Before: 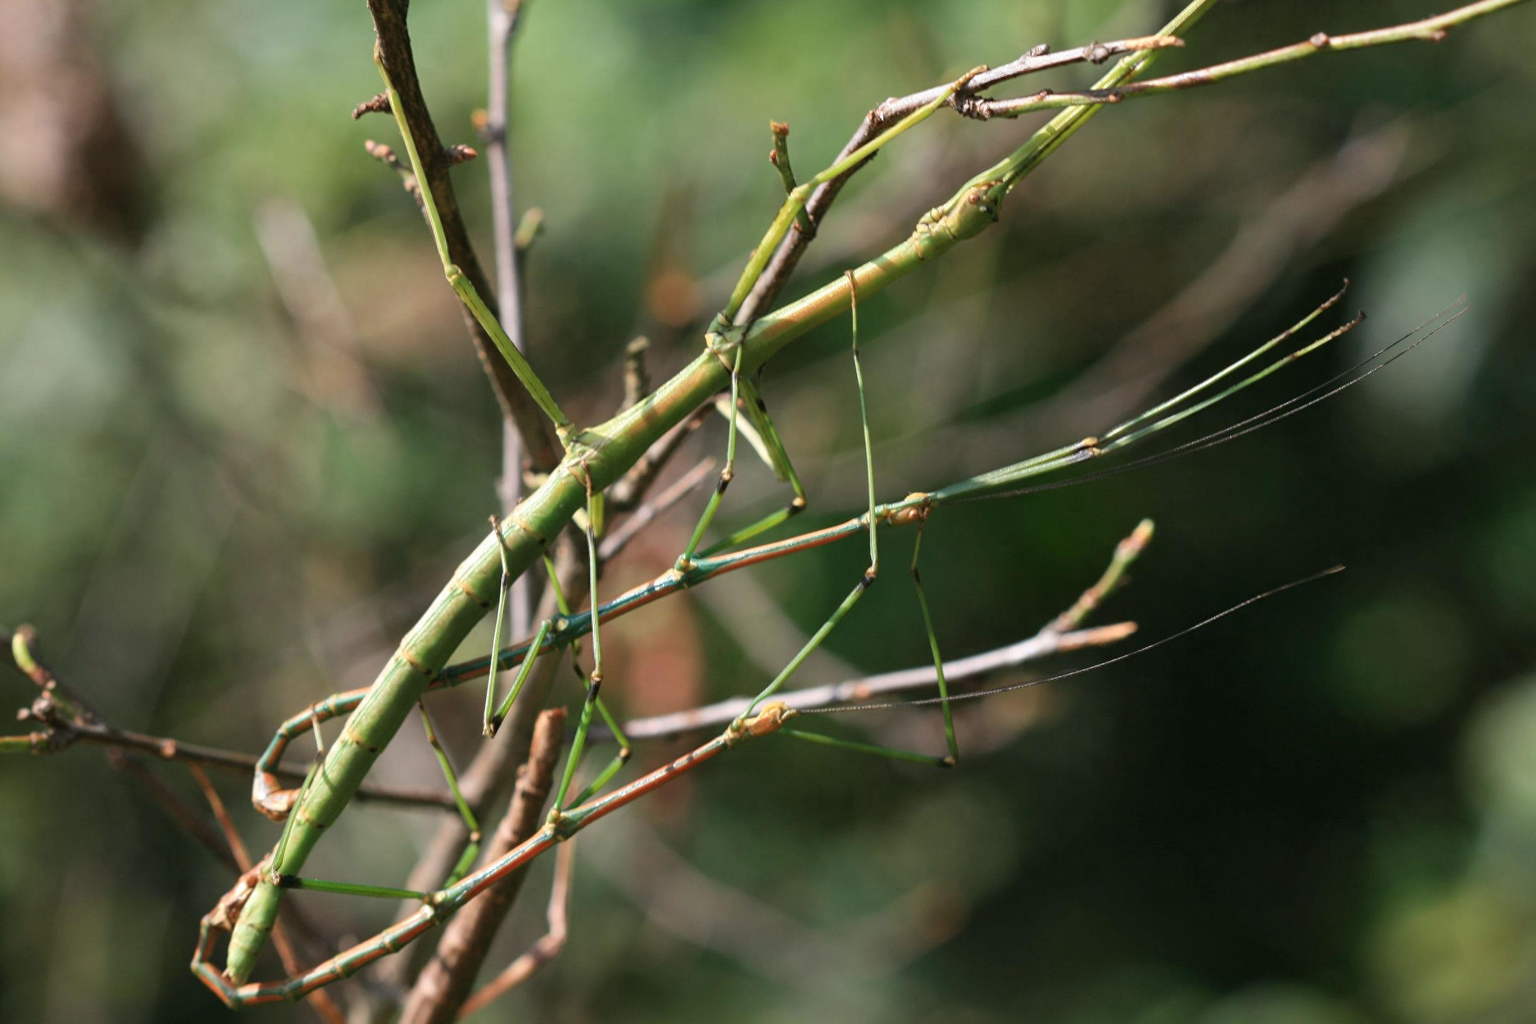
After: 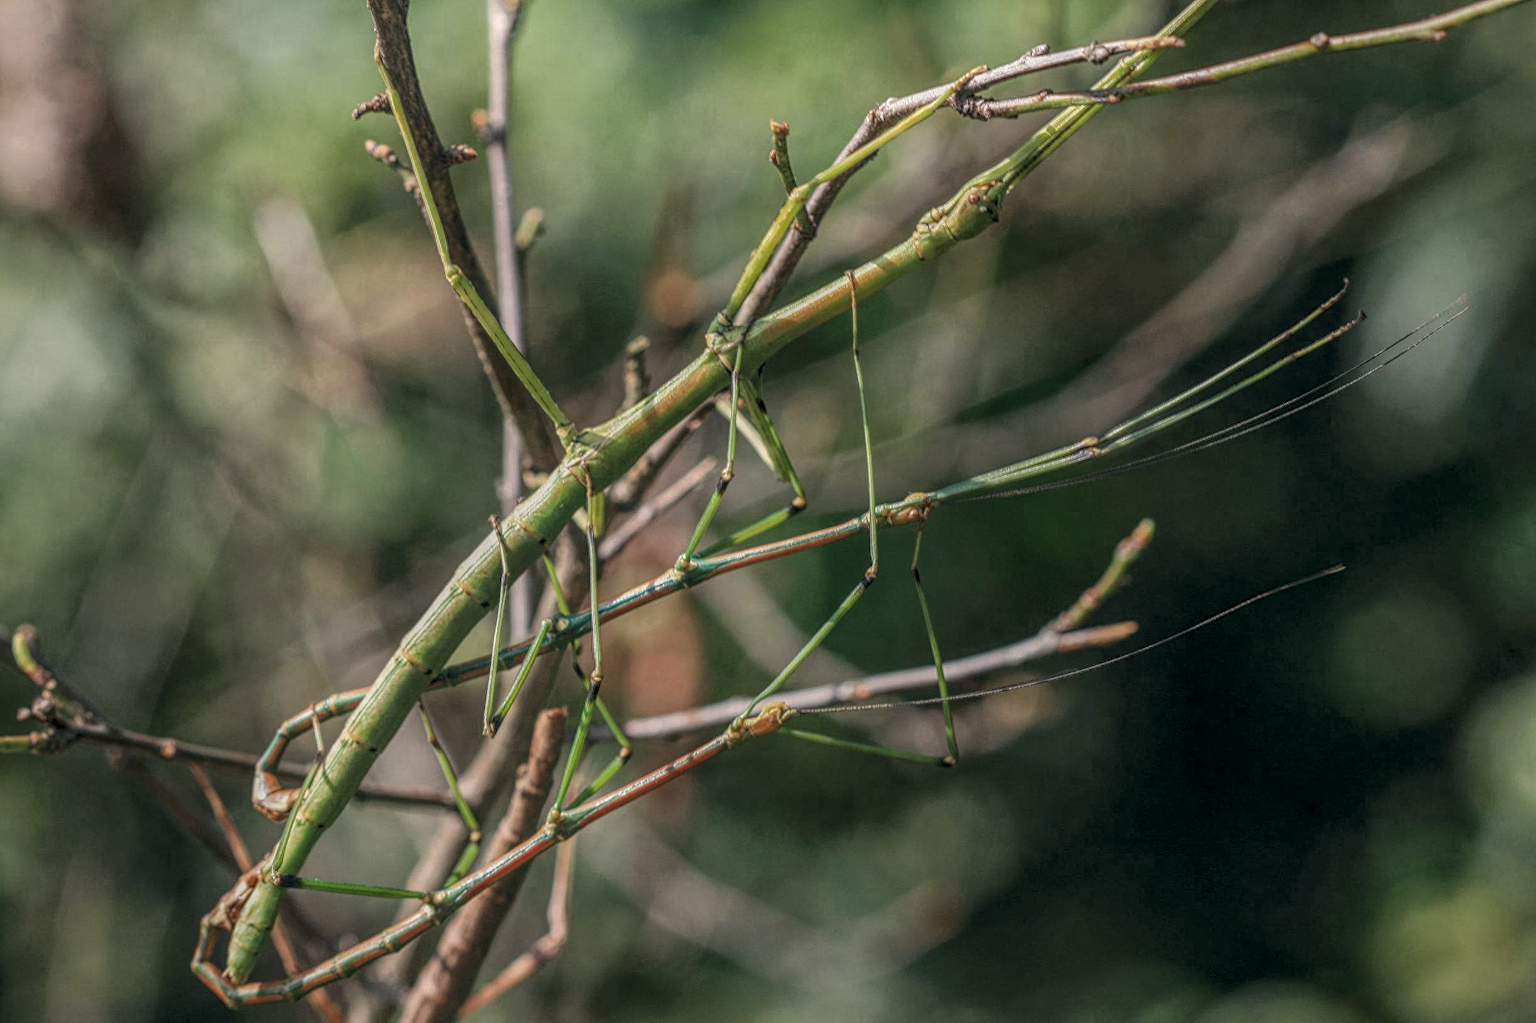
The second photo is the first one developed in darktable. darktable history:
vibrance: vibrance 75% | blend: blend mode softlight, opacity 50%; mask: uniform (no mask)
color correction: highlights a* 2.75, highlights b* 5, shadows a* -2.04, shadows b* -4.84, saturation 0.8
color zones: curves: ch1 [(0, 0.469) (0.01, 0.469) (0.12, 0.446) (0.248, 0.469) (0.5, 0.5) (0.748, 0.5) (0.99, 0.469) (1, 0.469)] | blend: blend mode softlight, opacity 57%; mask: uniform (no mask)
local contrast: highlights 20%, shadows 30%, detail 200%, midtone range 0.2 | blend: blend mode normal, opacity 80%; mask: uniform (no mask)
contrast equalizer: y [[0.5, 0.5, 0.5, 0.512, 0.552, 0.62], [0.5 ×6], [0.5 ×4, 0.504, 0.553], [0 ×6], [0 ×6]]
